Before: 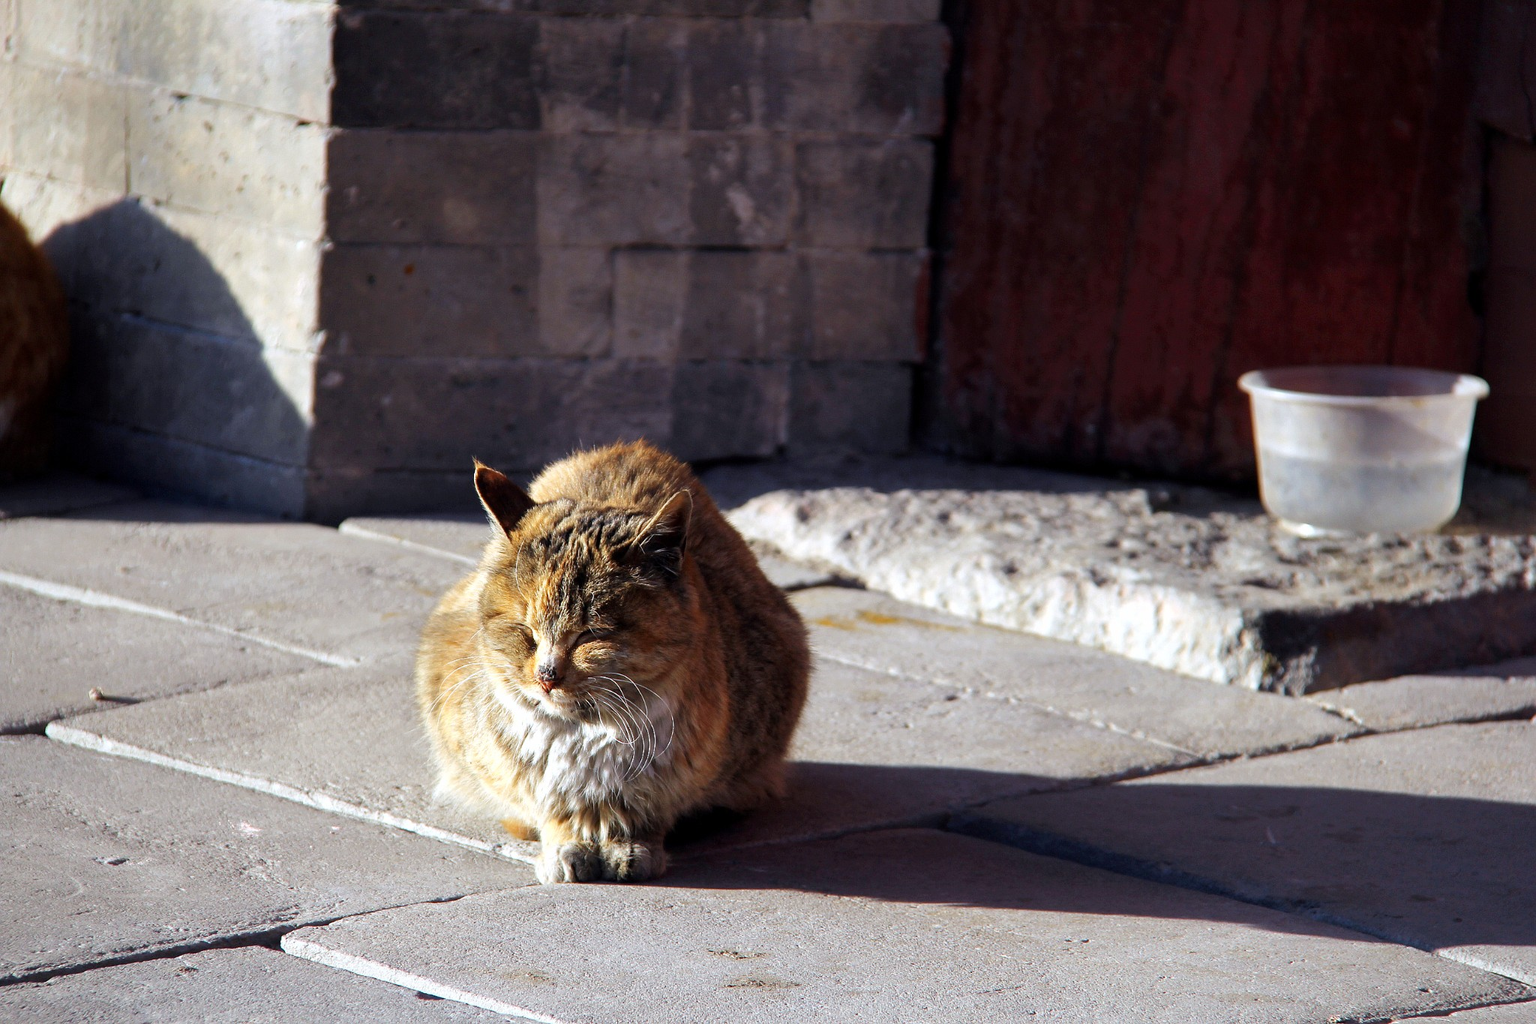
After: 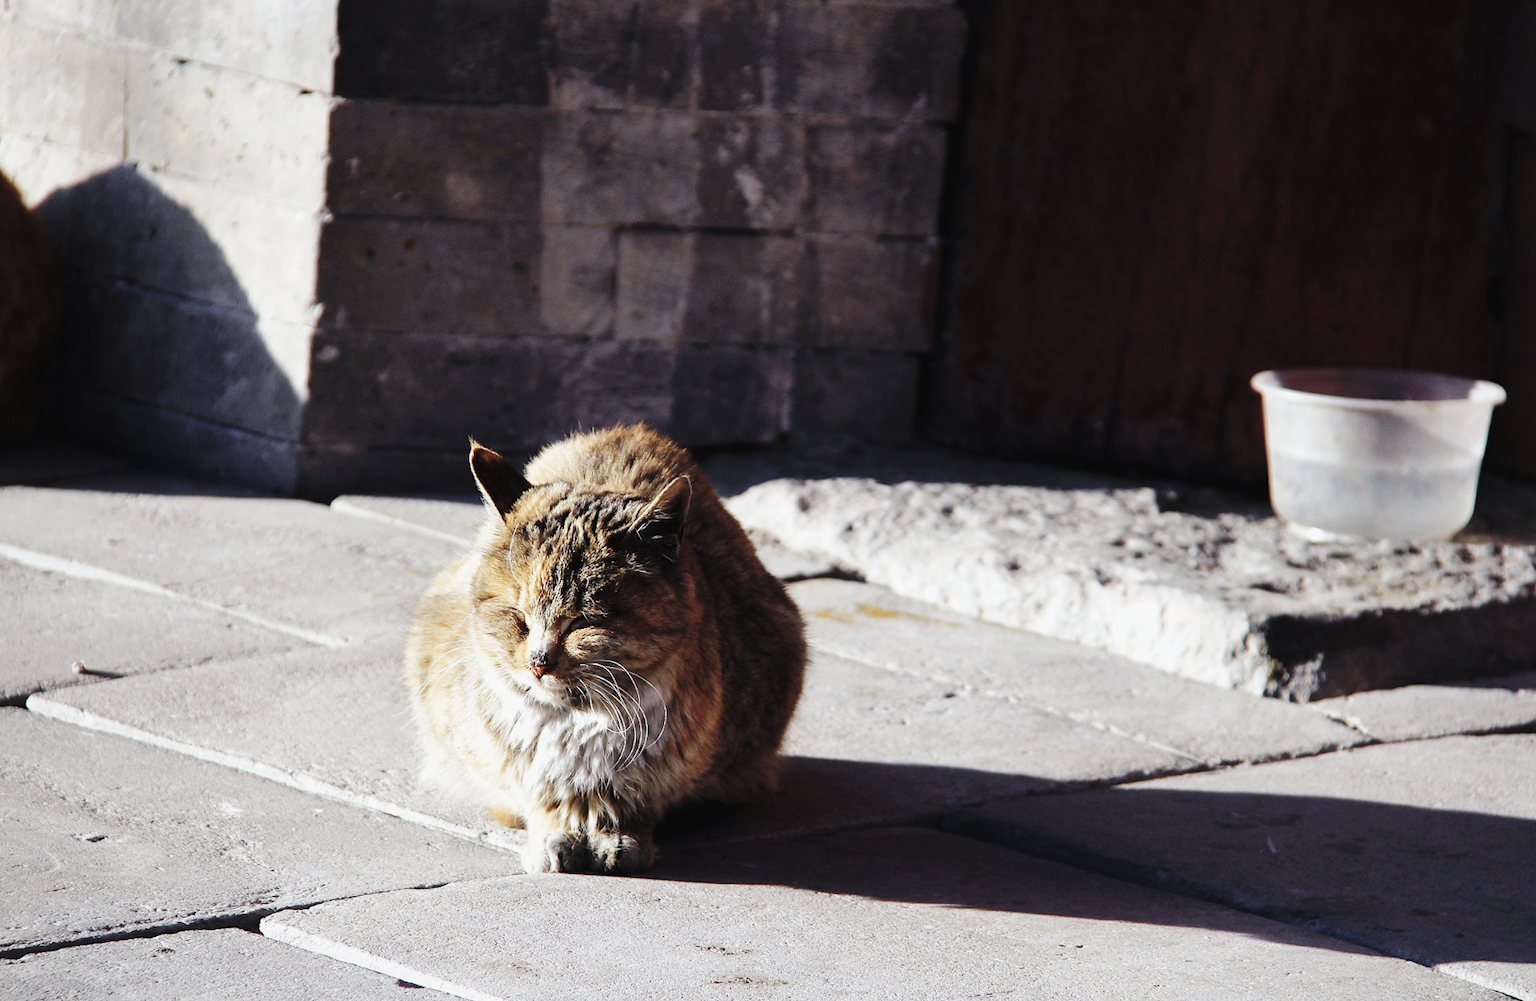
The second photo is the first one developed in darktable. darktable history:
rotate and perspective: rotation 1.57°, crop left 0.018, crop right 0.982, crop top 0.039, crop bottom 0.961
contrast brightness saturation: contrast -0.05, saturation -0.41
base curve: curves: ch0 [(0, 0) (0.036, 0.025) (0.121, 0.166) (0.206, 0.329) (0.605, 0.79) (1, 1)], preserve colors none
